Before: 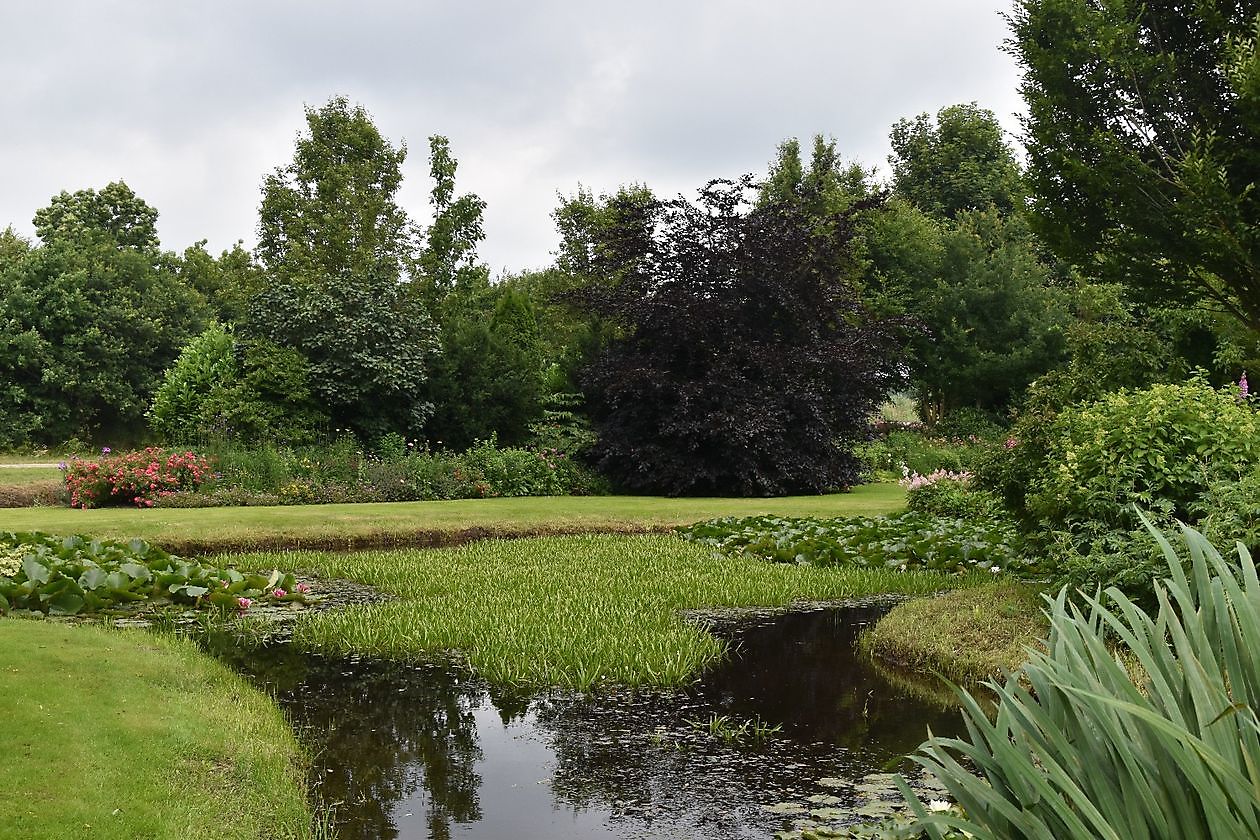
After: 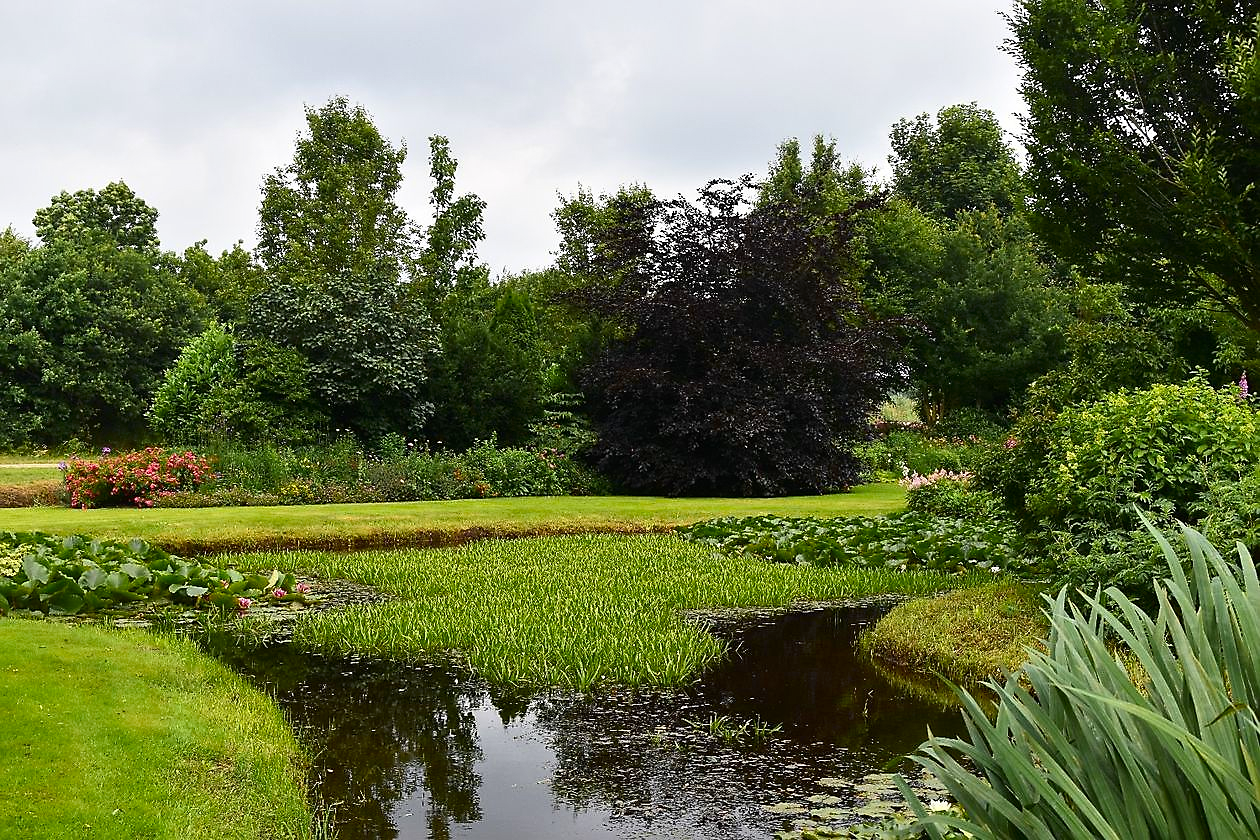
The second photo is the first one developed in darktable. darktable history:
sharpen: radius 1.272, amount 0.305, threshold 0
contrast brightness saturation: contrast 0.15, brightness -0.01, saturation 0.1
color zones: curves: ch0 [(0.224, 0.526) (0.75, 0.5)]; ch1 [(0.055, 0.526) (0.224, 0.761) (0.377, 0.526) (0.75, 0.5)]
